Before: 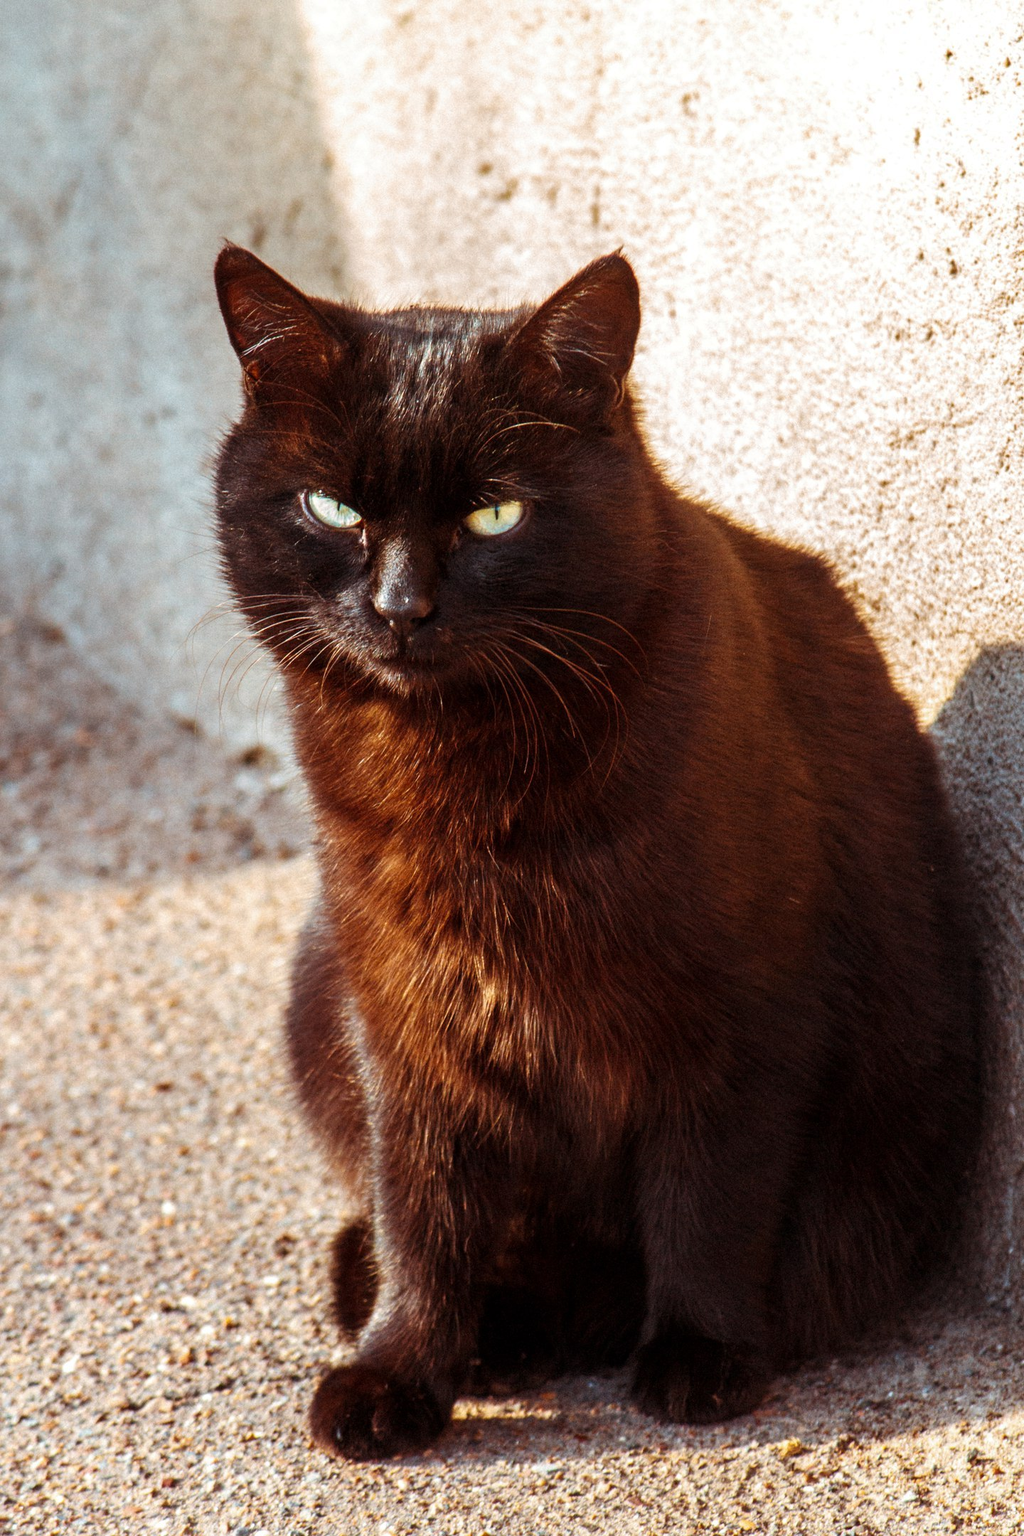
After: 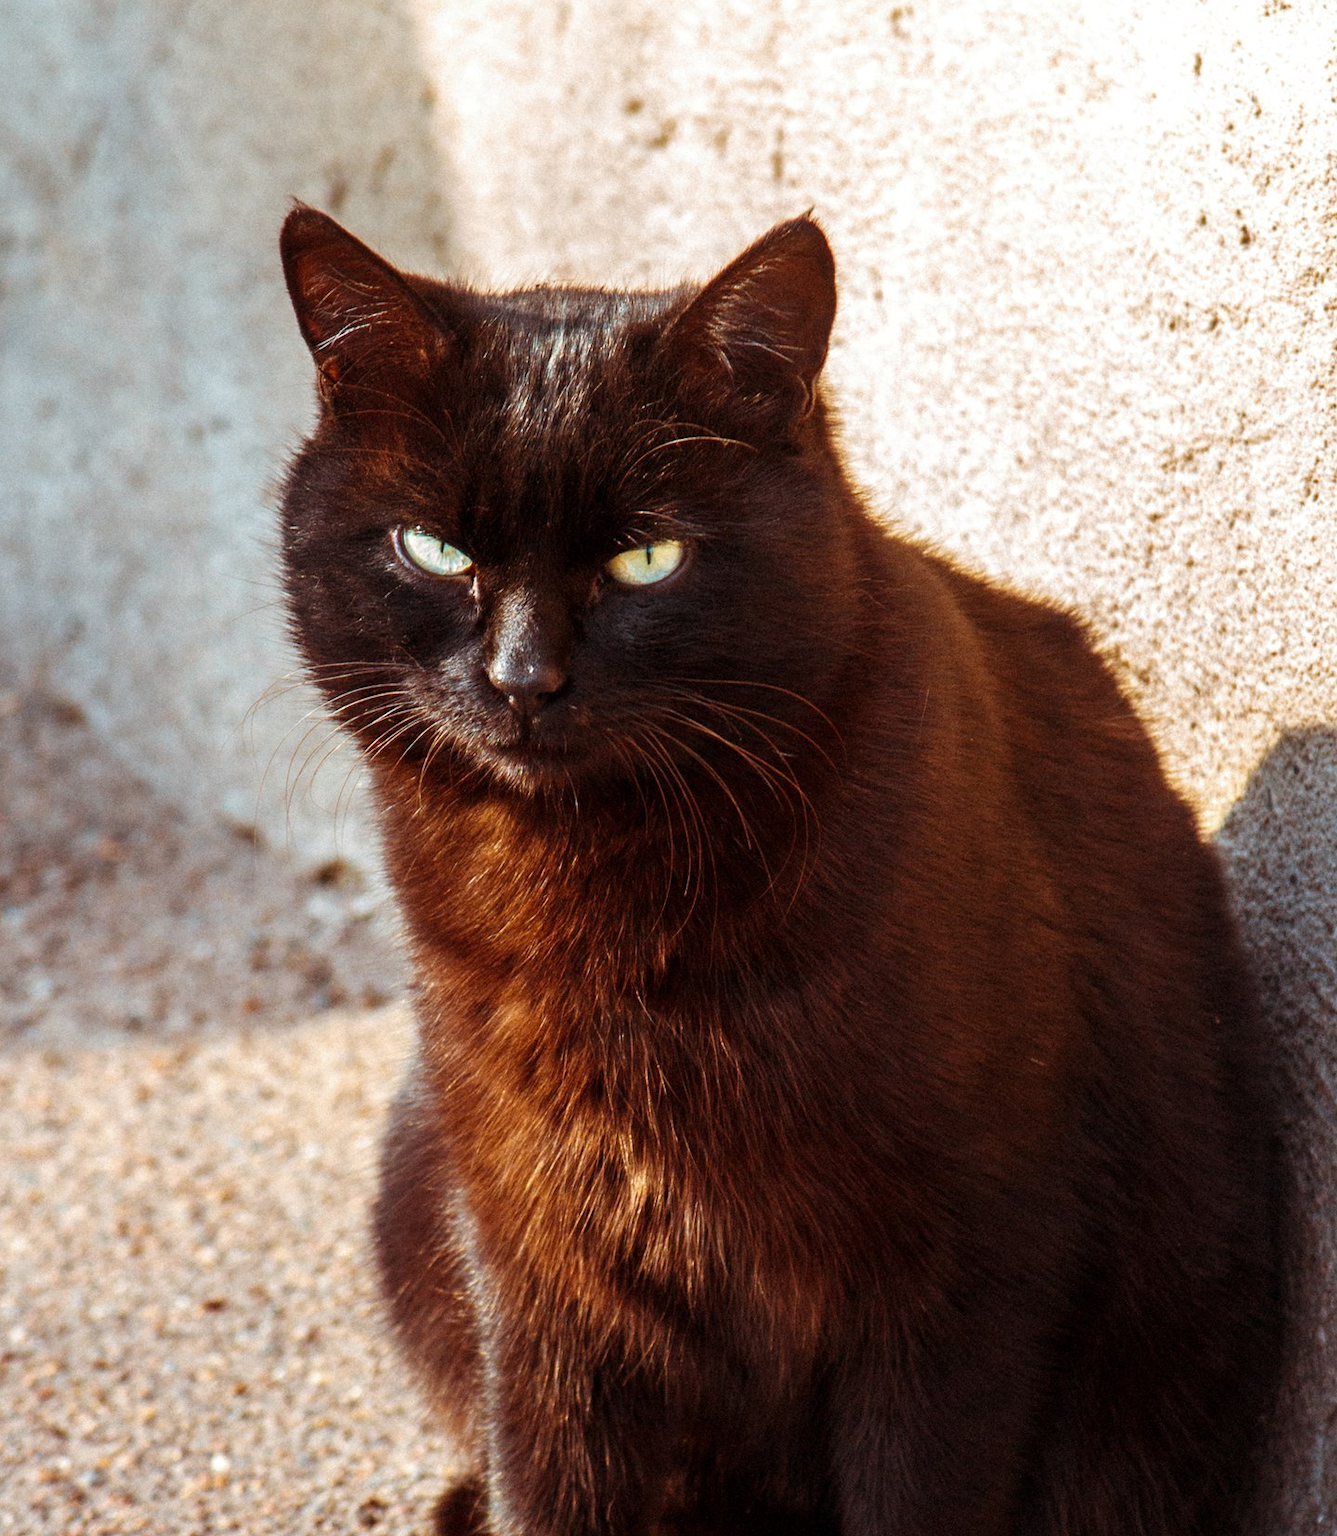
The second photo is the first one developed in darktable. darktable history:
crop: top 5.697%, bottom 17.7%
